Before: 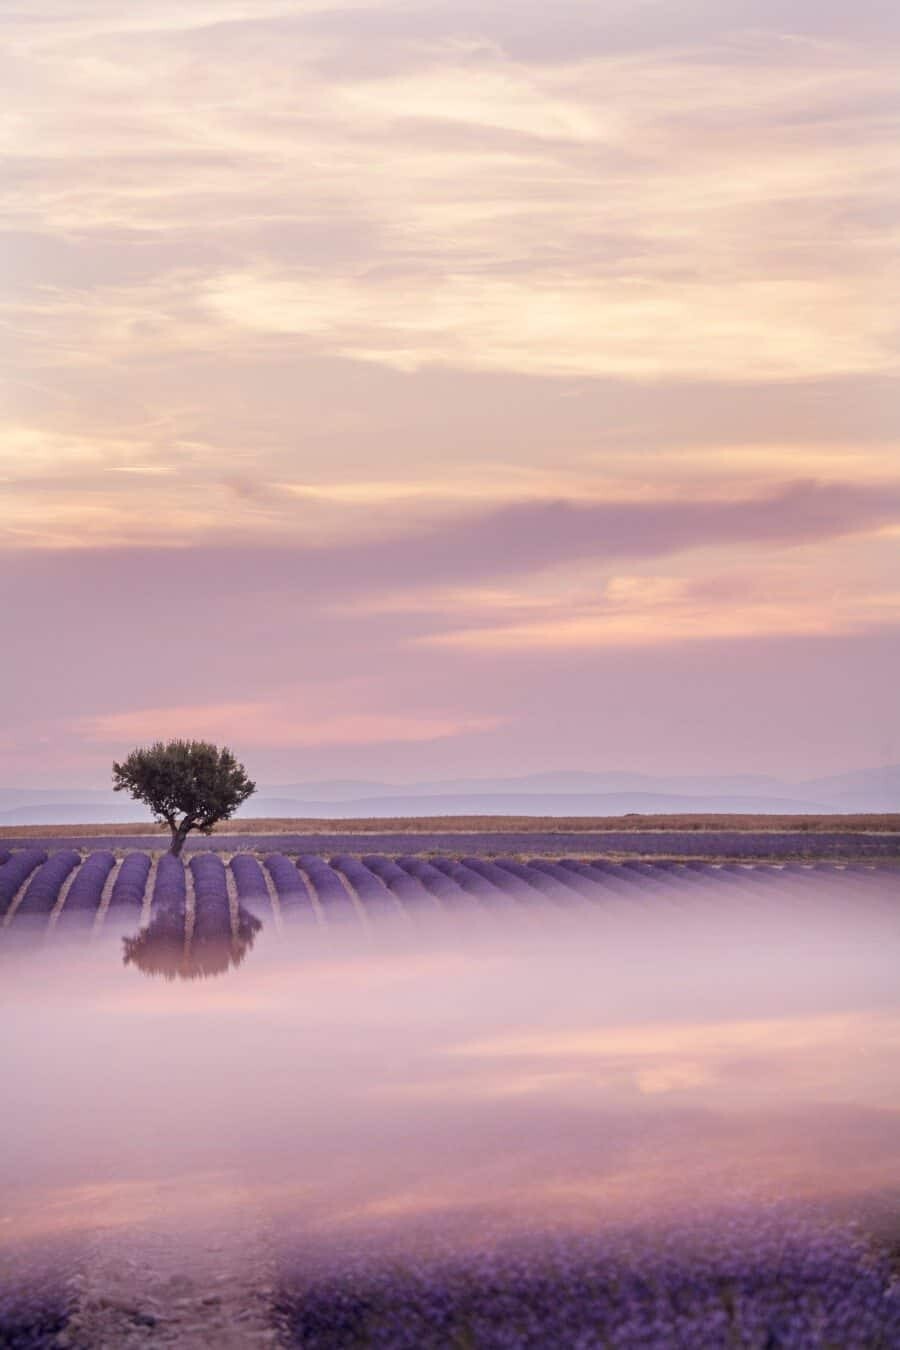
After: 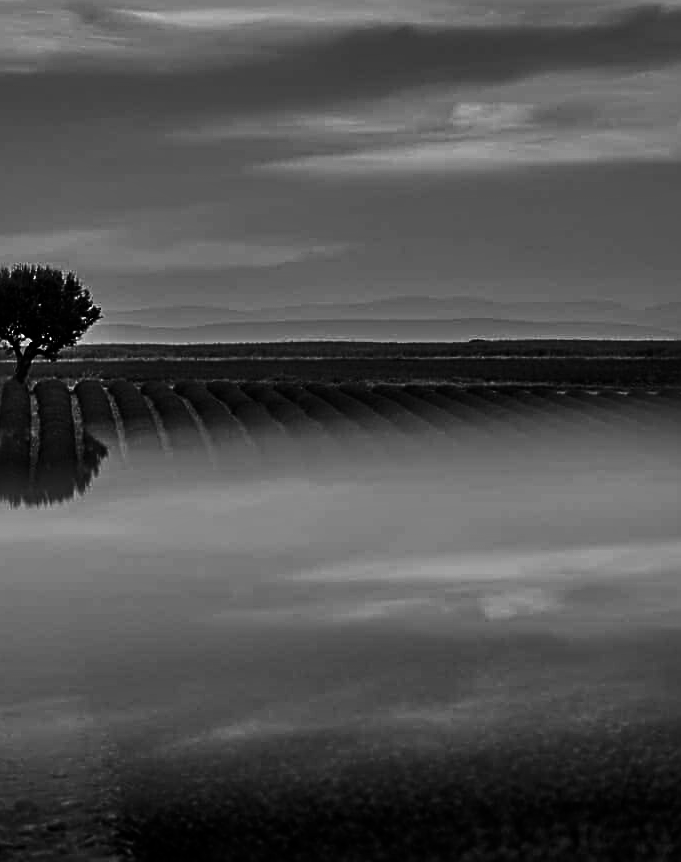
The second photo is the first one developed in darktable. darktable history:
sharpen: radius 2.543, amount 0.636
contrast brightness saturation: contrast 0.02, brightness -1, saturation -1
shadows and highlights: highlights 70.7, soften with gaussian
crop and rotate: left 17.299%, top 35.115%, right 7.015%, bottom 1.024%
